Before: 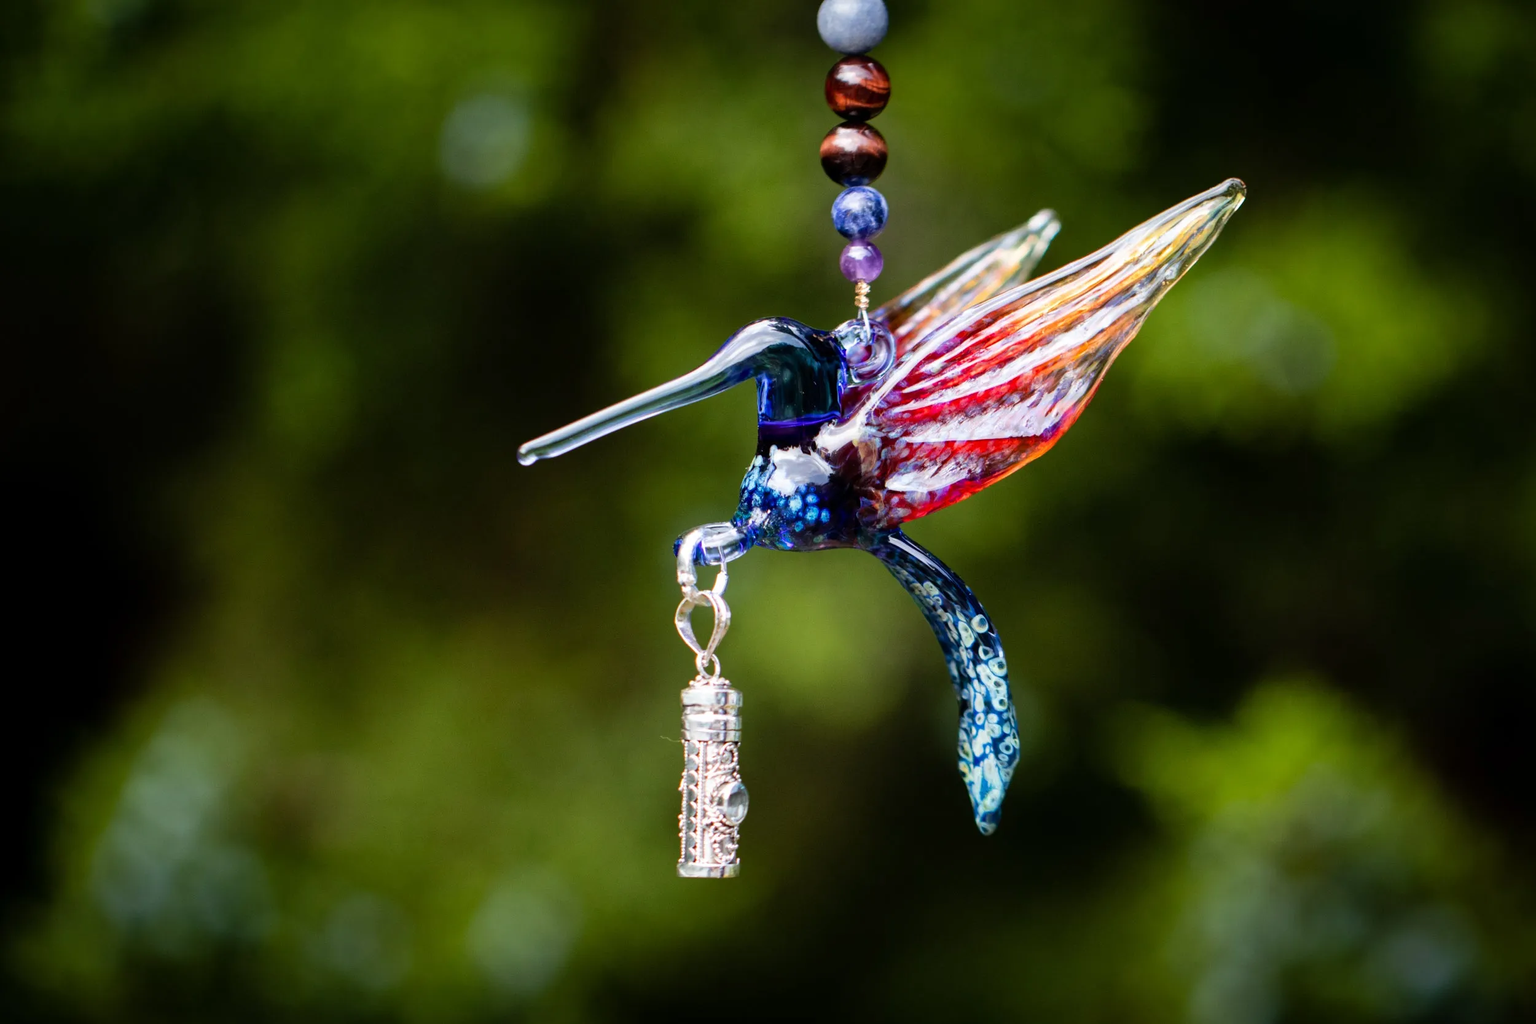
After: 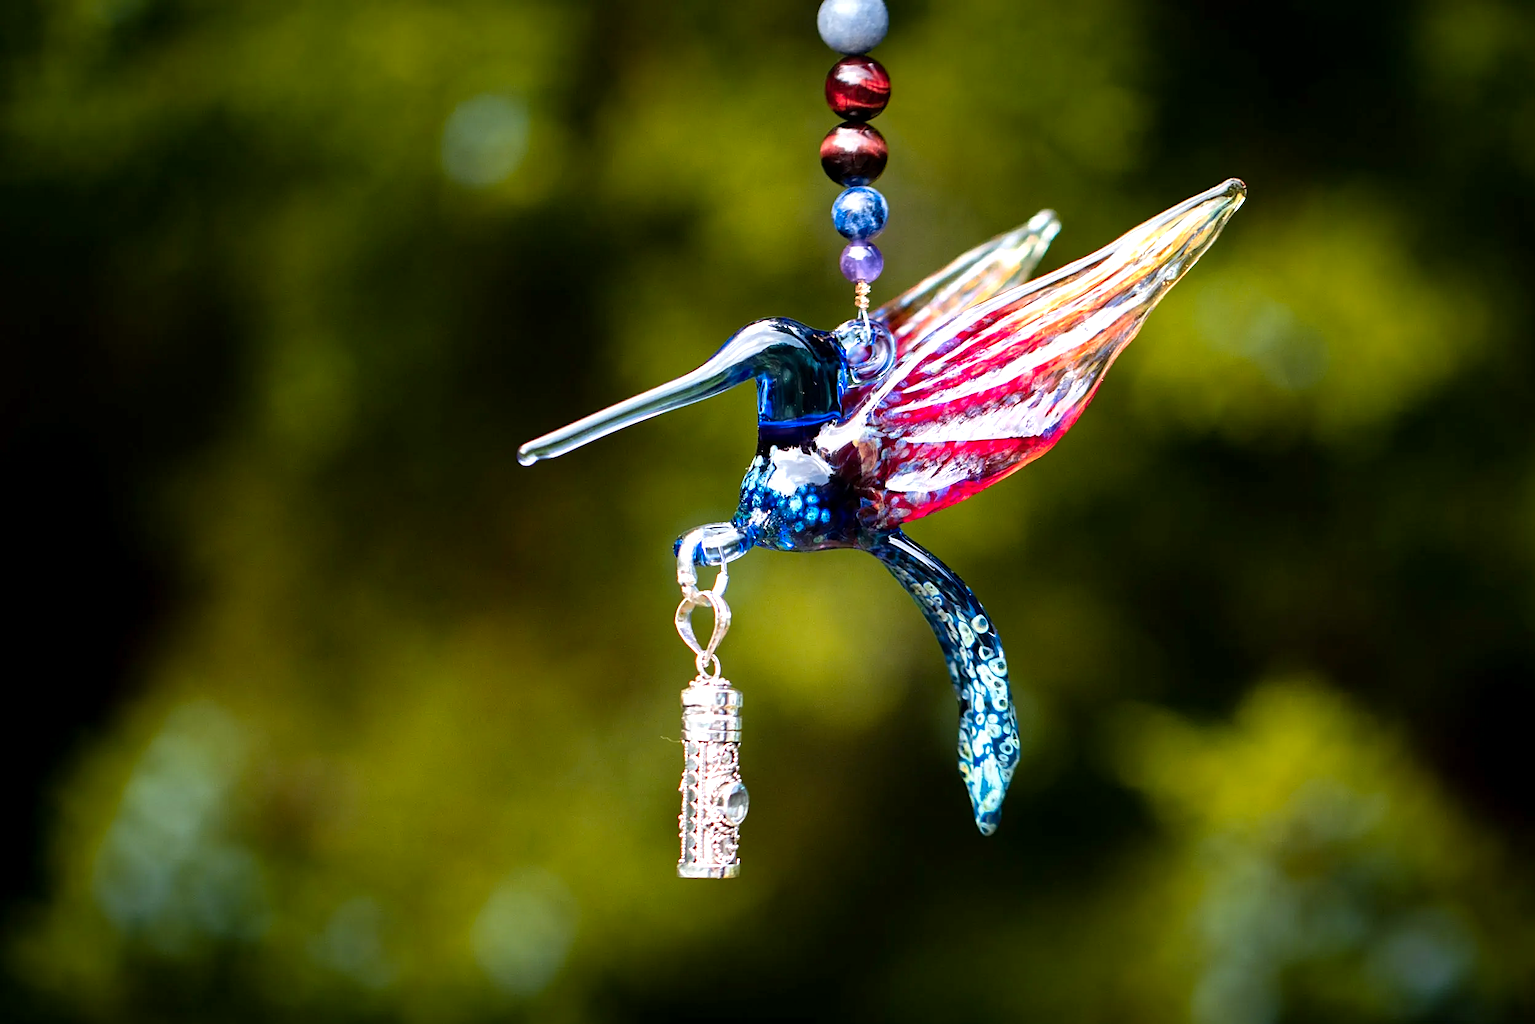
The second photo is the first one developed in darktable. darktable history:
sharpen: on, module defaults
exposure: black level correction 0.001, exposure 0.5 EV, compensate exposure bias true, compensate highlight preservation false
color zones: curves: ch1 [(0.239, 0.552) (0.75, 0.5)]; ch2 [(0.25, 0.462) (0.749, 0.457)], mix 25.94%
